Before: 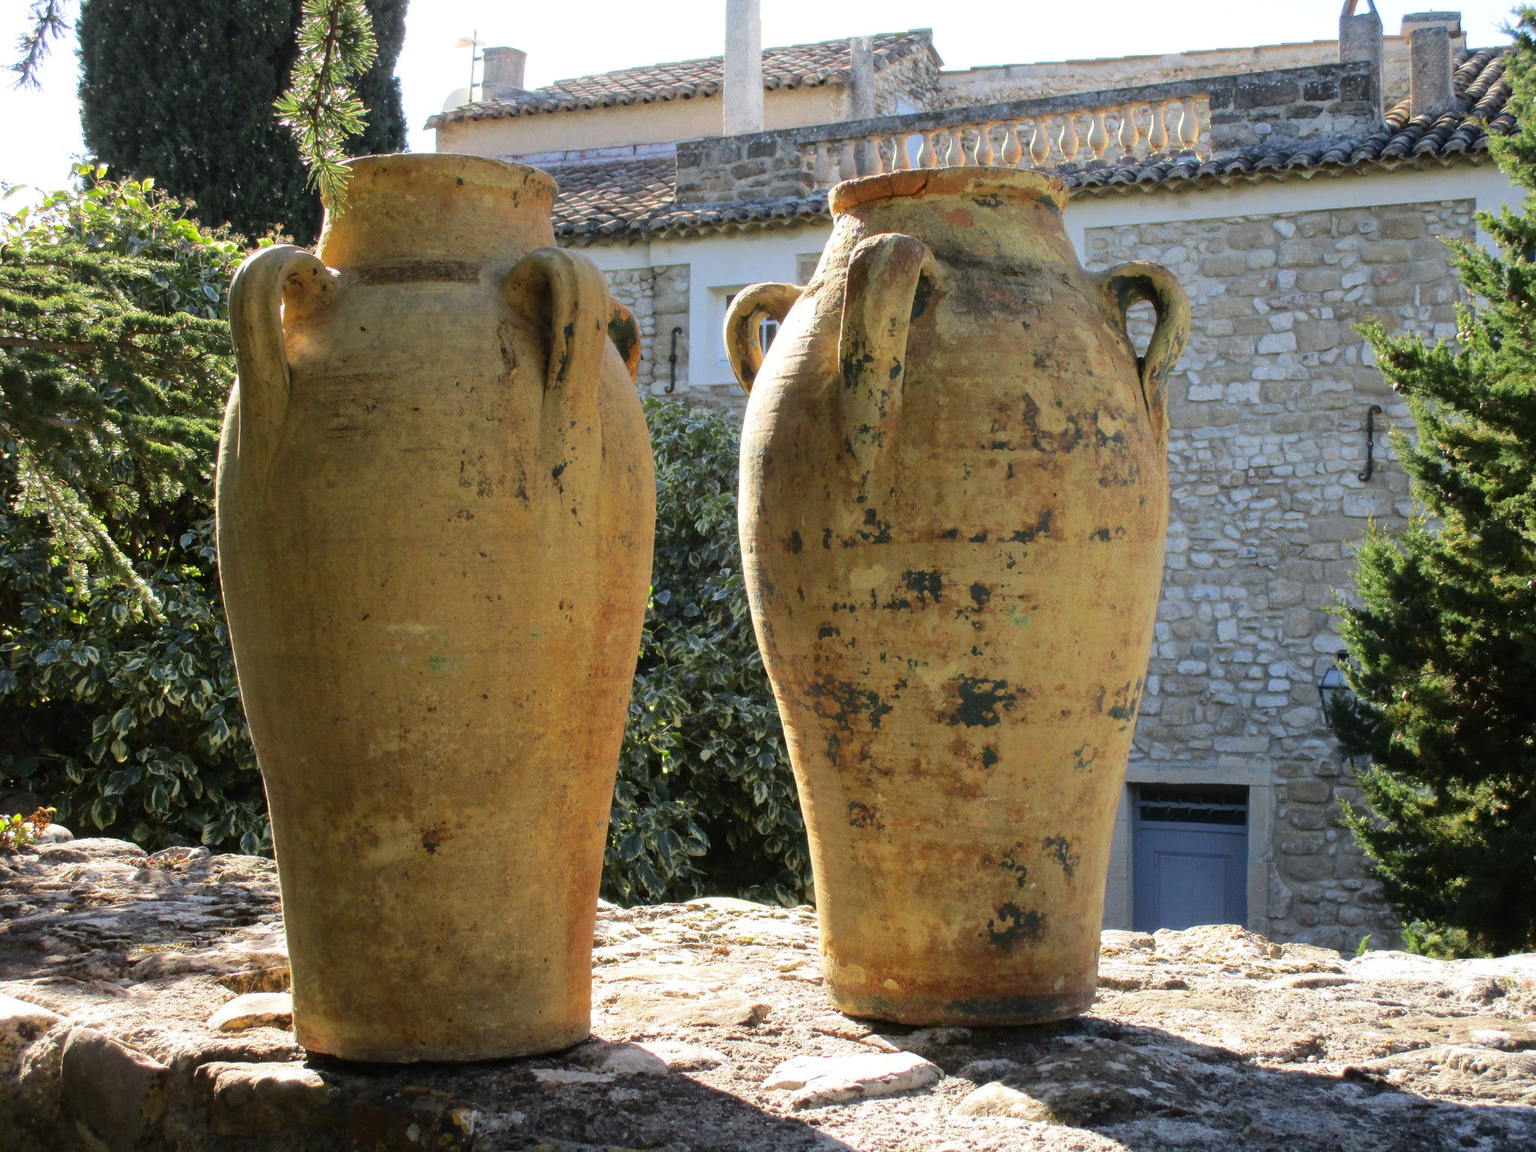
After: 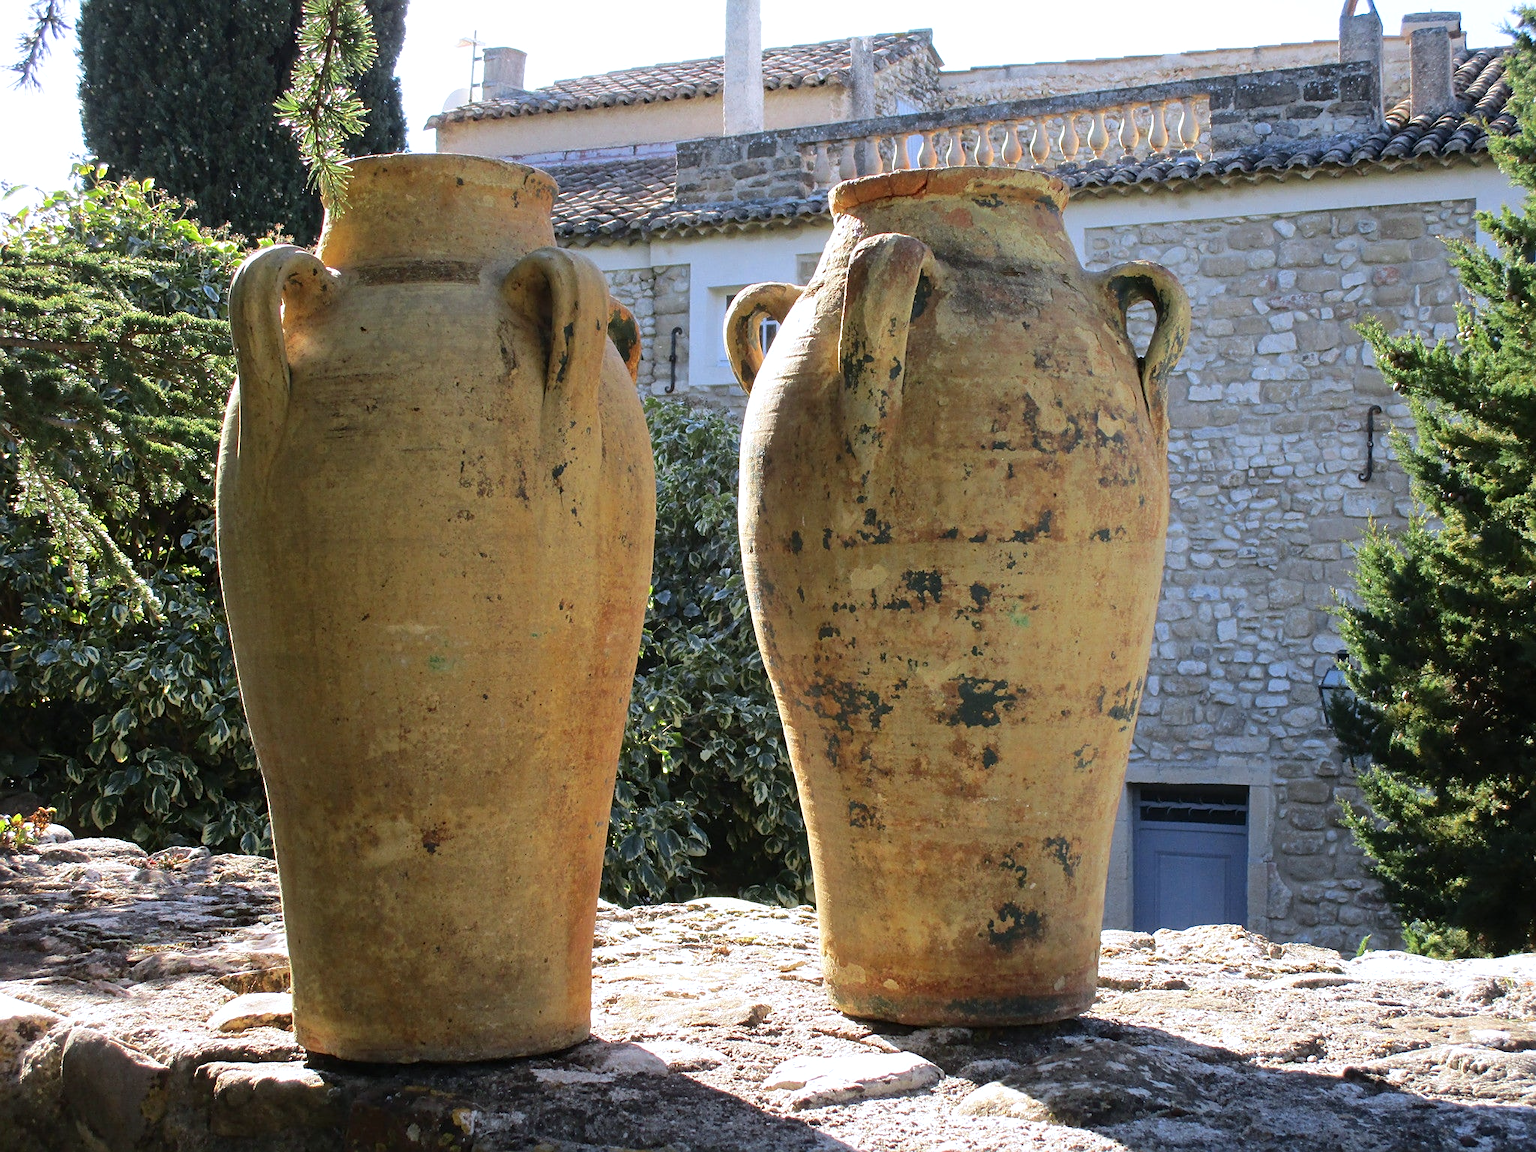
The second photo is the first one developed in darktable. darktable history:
exposure: exposure 0.085 EV, compensate exposure bias true, compensate highlight preservation false
color calibration: gray › normalize channels true, illuminant as shot in camera, x 0.358, y 0.373, temperature 4628.91 K, gamut compression 0.011
sharpen: amount 0.49
